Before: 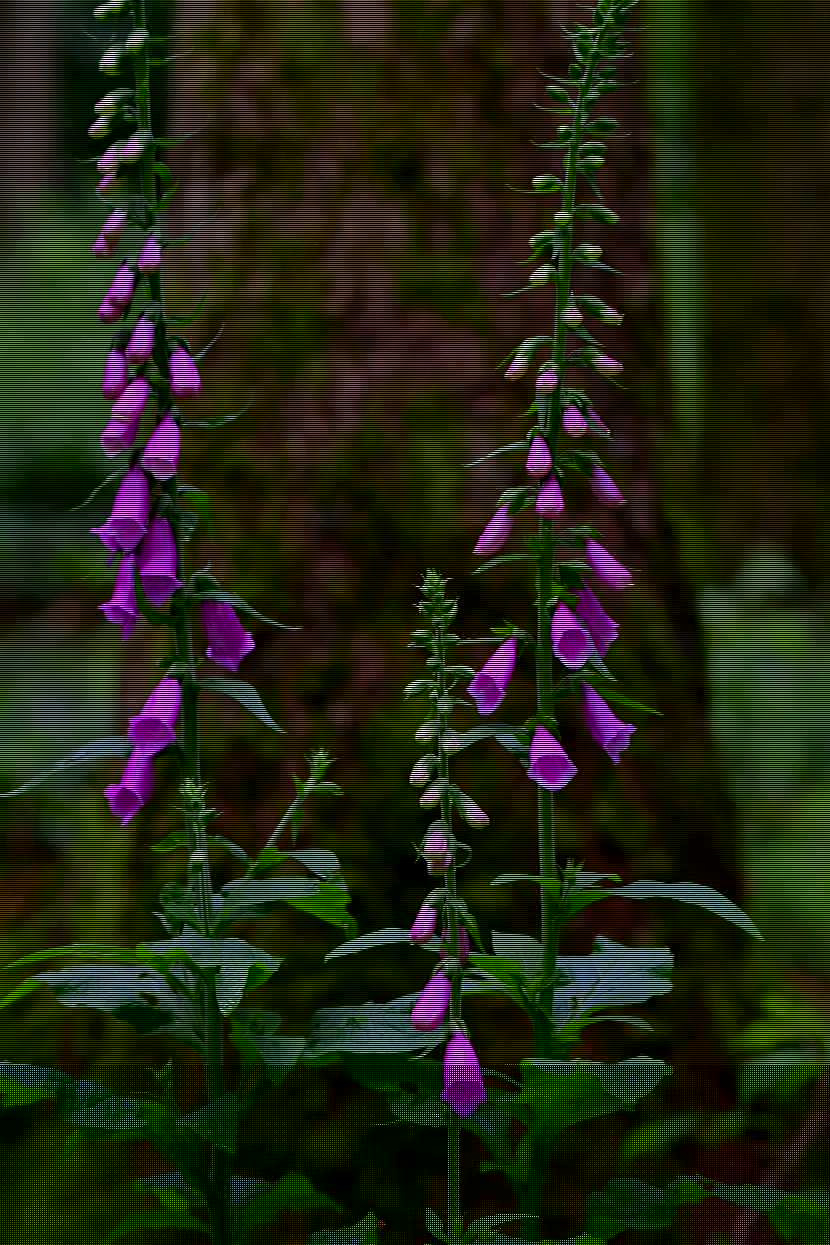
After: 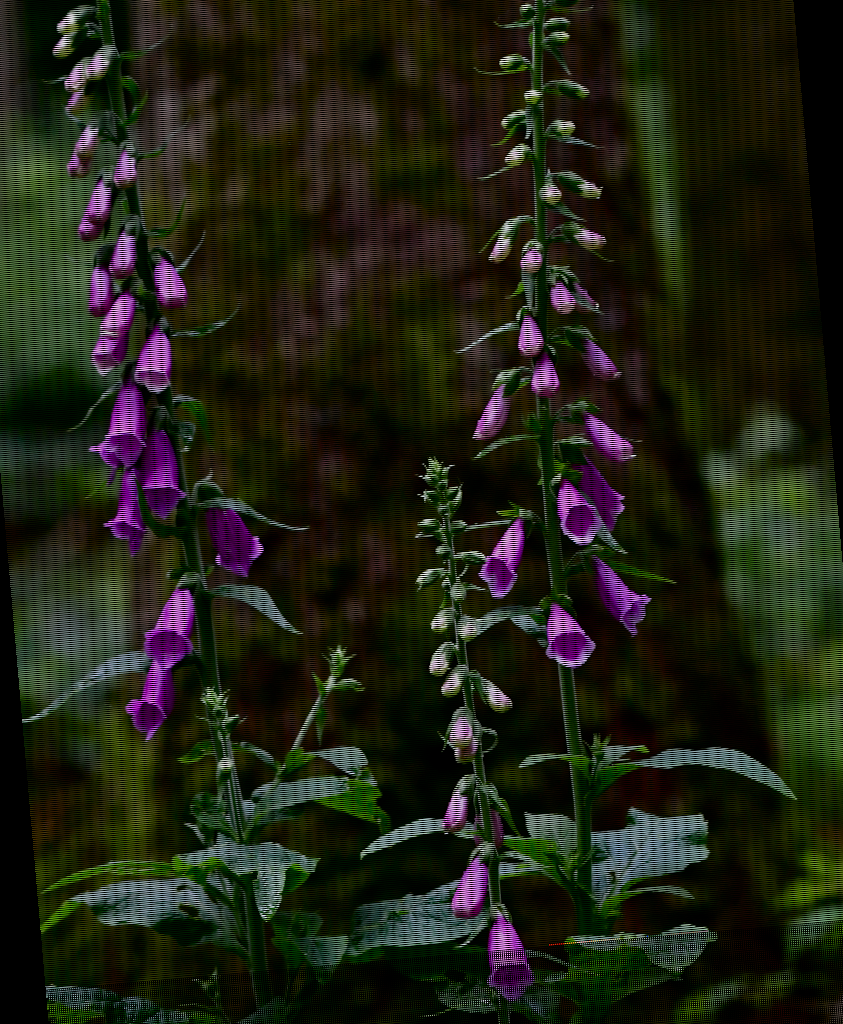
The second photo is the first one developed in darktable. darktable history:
contrast brightness saturation: contrast 0.22
rotate and perspective: rotation -5°, crop left 0.05, crop right 0.952, crop top 0.11, crop bottom 0.89
tone equalizer: on, module defaults
